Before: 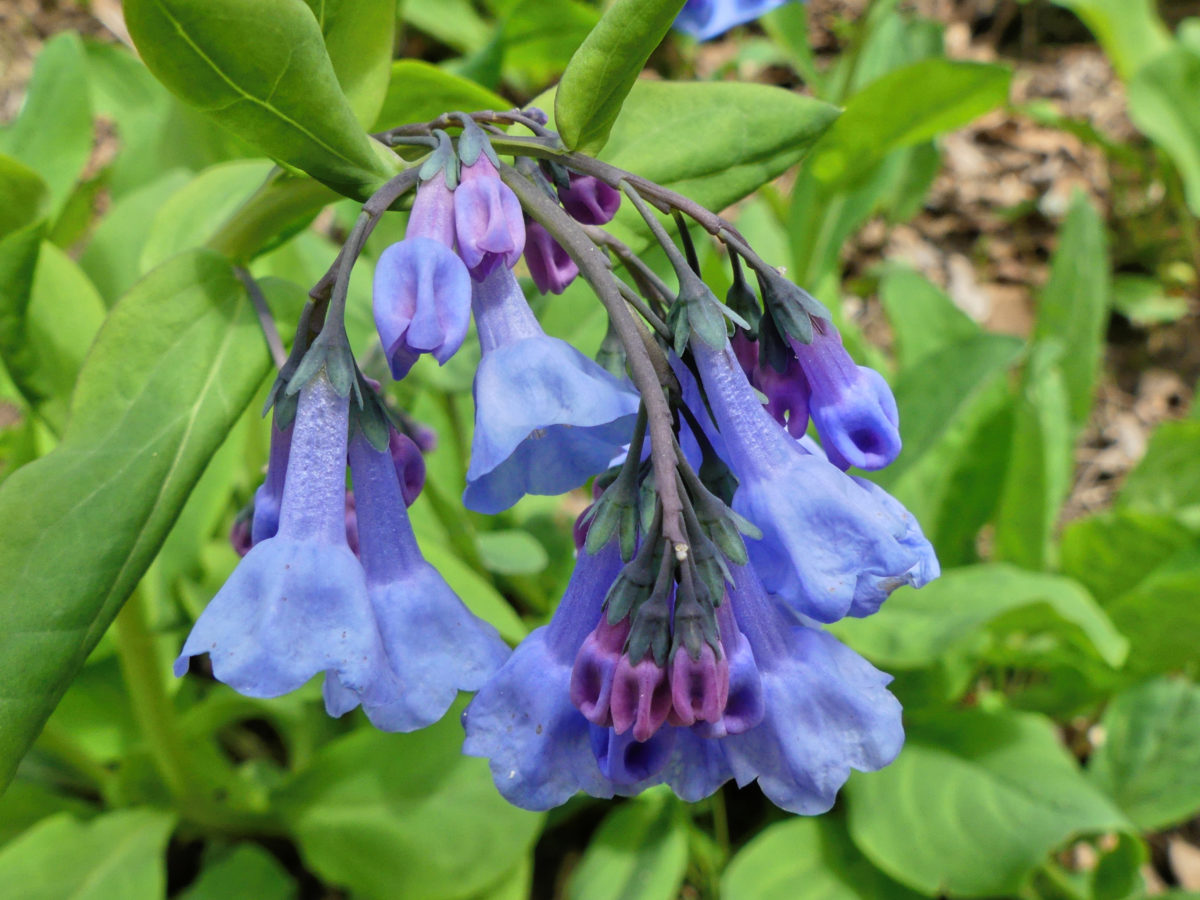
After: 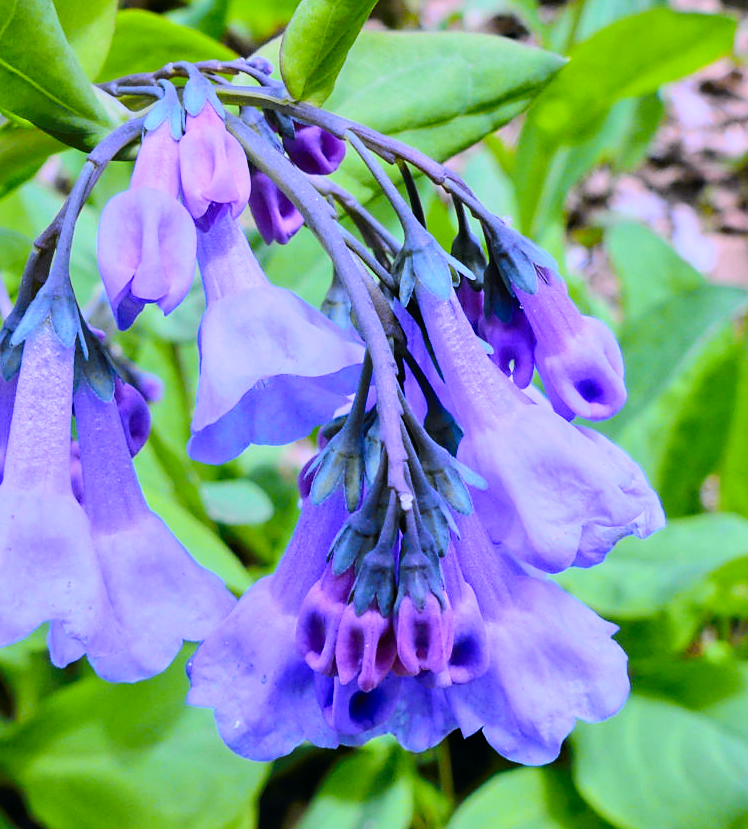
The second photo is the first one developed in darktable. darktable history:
tone curve: curves: ch0 [(0, 0) (0.11, 0.081) (0.256, 0.259) (0.398, 0.475) (0.498, 0.611) (0.65, 0.757) (0.835, 0.883) (1, 0.961)]; ch1 [(0, 0) (0.346, 0.307) (0.408, 0.369) (0.453, 0.457) (0.482, 0.479) (0.502, 0.498) (0.521, 0.51) (0.553, 0.554) (0.618, 0.65) (0.693, 0.727) (1, 1)]; ch2 [(0, 0) (0.366, 0.337) (0.434, 0.46) (0.485, 0.494) (0.5, 0.494) (0.511, 0.508) (0.537, 0.55) (0.579, 0.599) (0.621, 0.693) (1, 1)], color space Lab, independent channels, preserve colors none
white balance: red 0.98, blue 1.61
sharpen: radius 0.969, amount 0.604
crop and rotate: left 22.918%, top 5.629%, right 14.711%, bottom 2.247%
